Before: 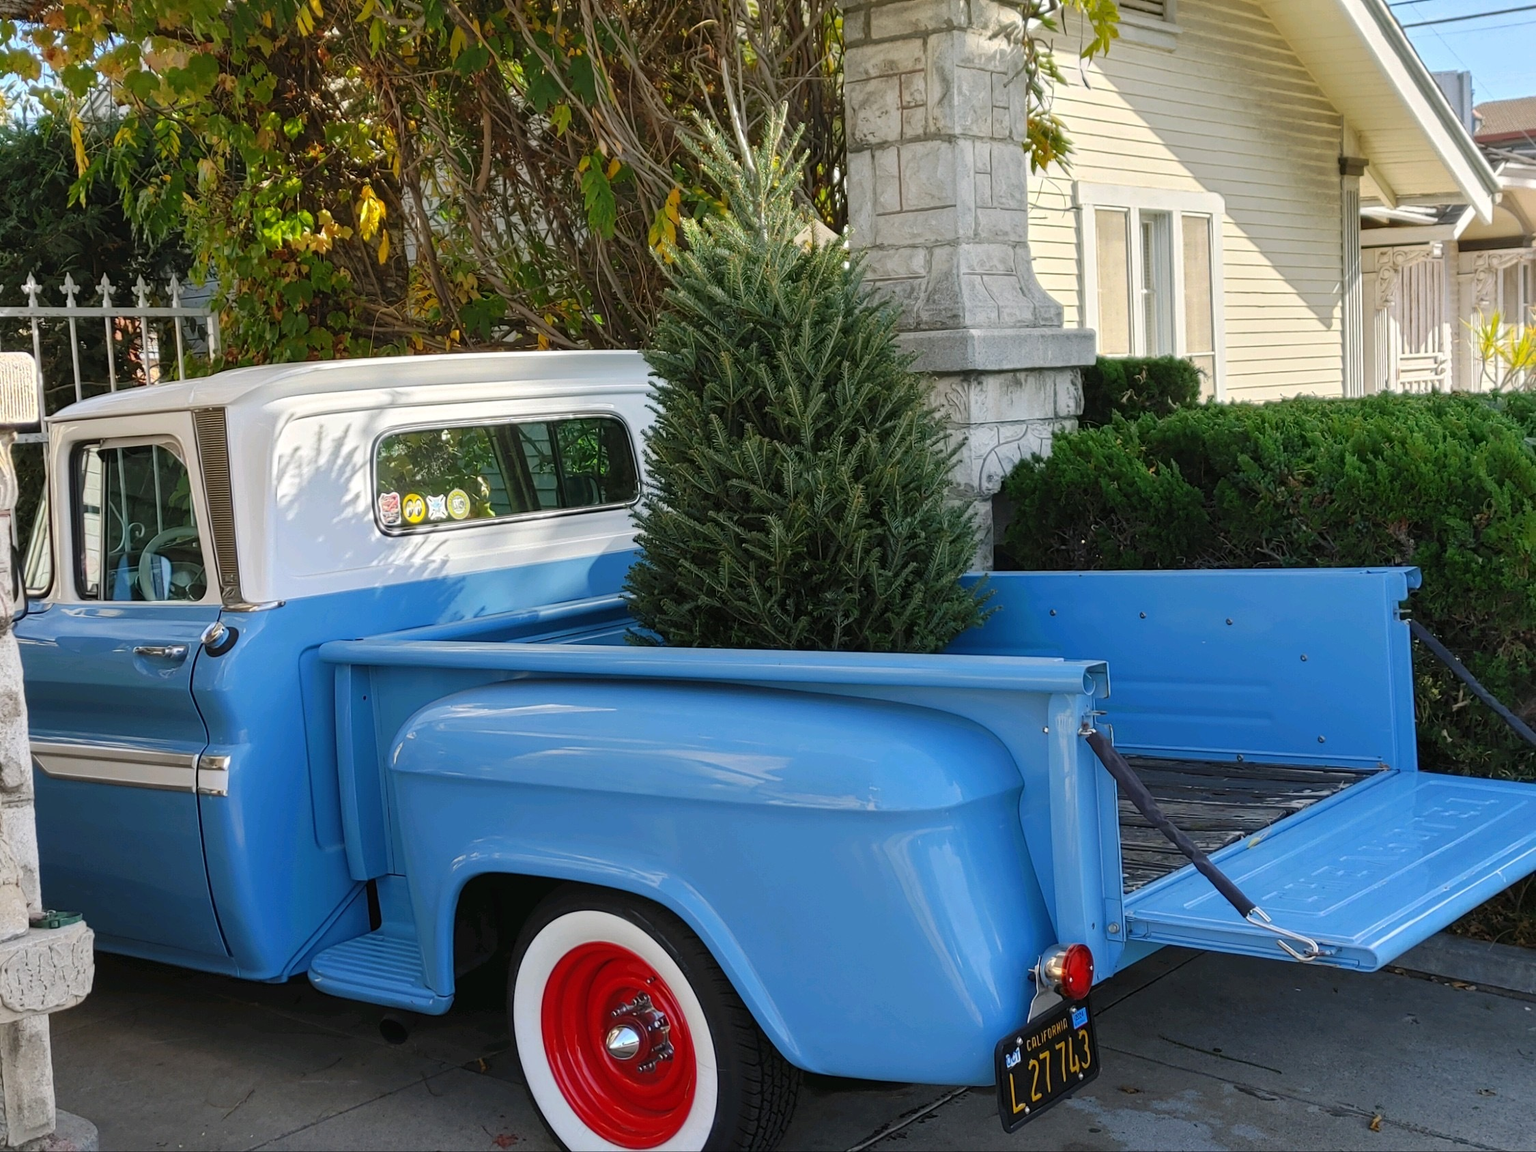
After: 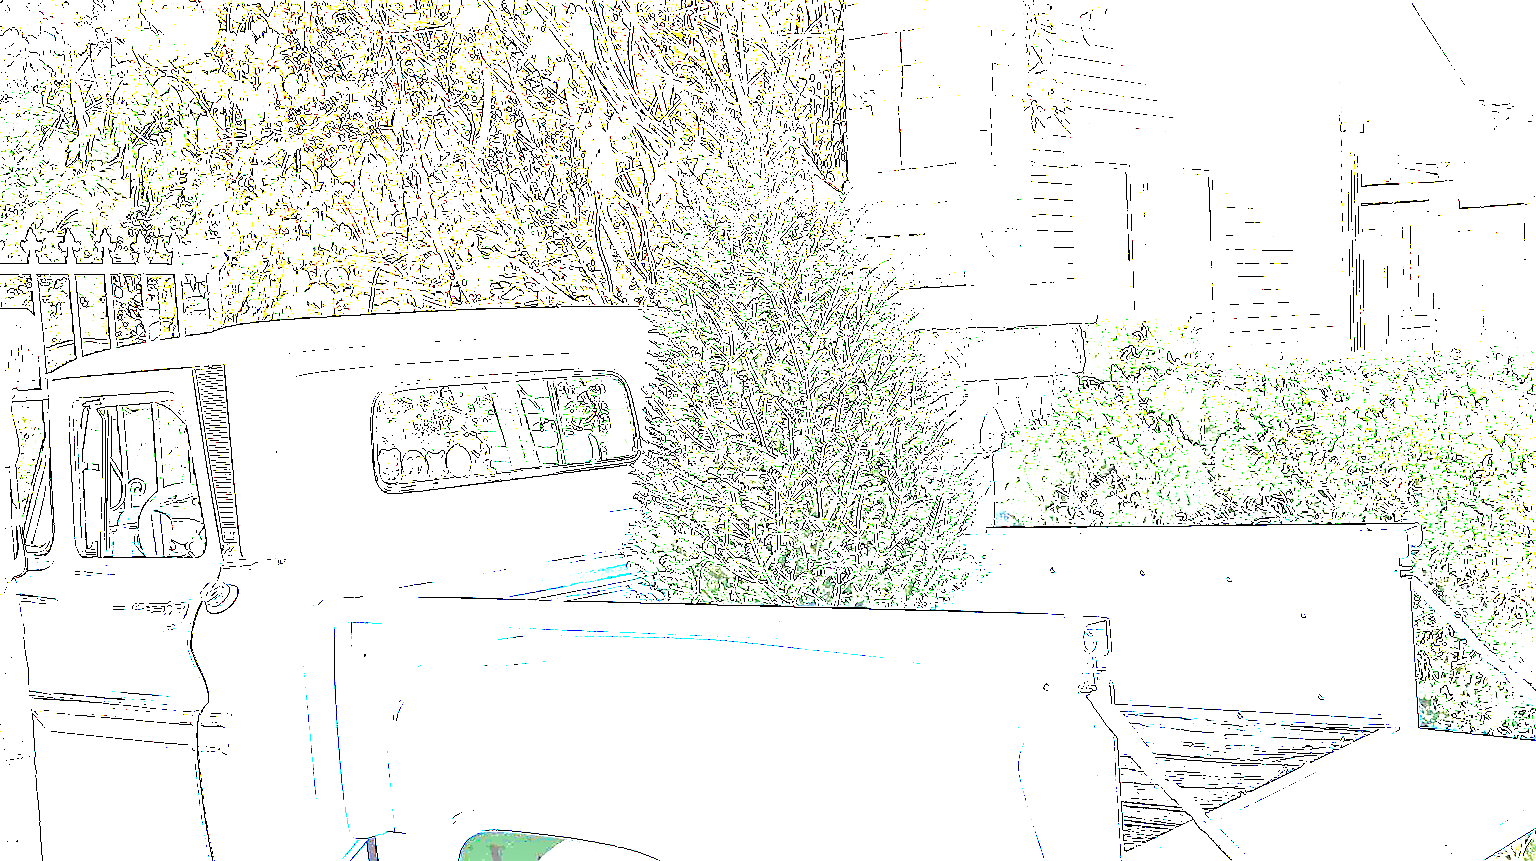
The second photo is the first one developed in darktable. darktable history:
exposure: exposure 7.942 EV, compensate exposure bias true, compensate highlight preservation false
color calibration: illuminant same as pipeline (D50), adaptation XYZ, x 0.345, y 0.359, temperature 5009.98 K
color balance rgb: power › hue 309.02°, perceptual saturation grading › global saturation 31.159%
contrast brightness saturation: contrast 0.094, brightness -0.608, saturation 0.166
local contrast: mode bilateral grid, contrast 21, coarseness 50, detail 150%, midtone range 0.2
crop: top 3.762%, bottom 21.473%
sharpen: on, module defaults
